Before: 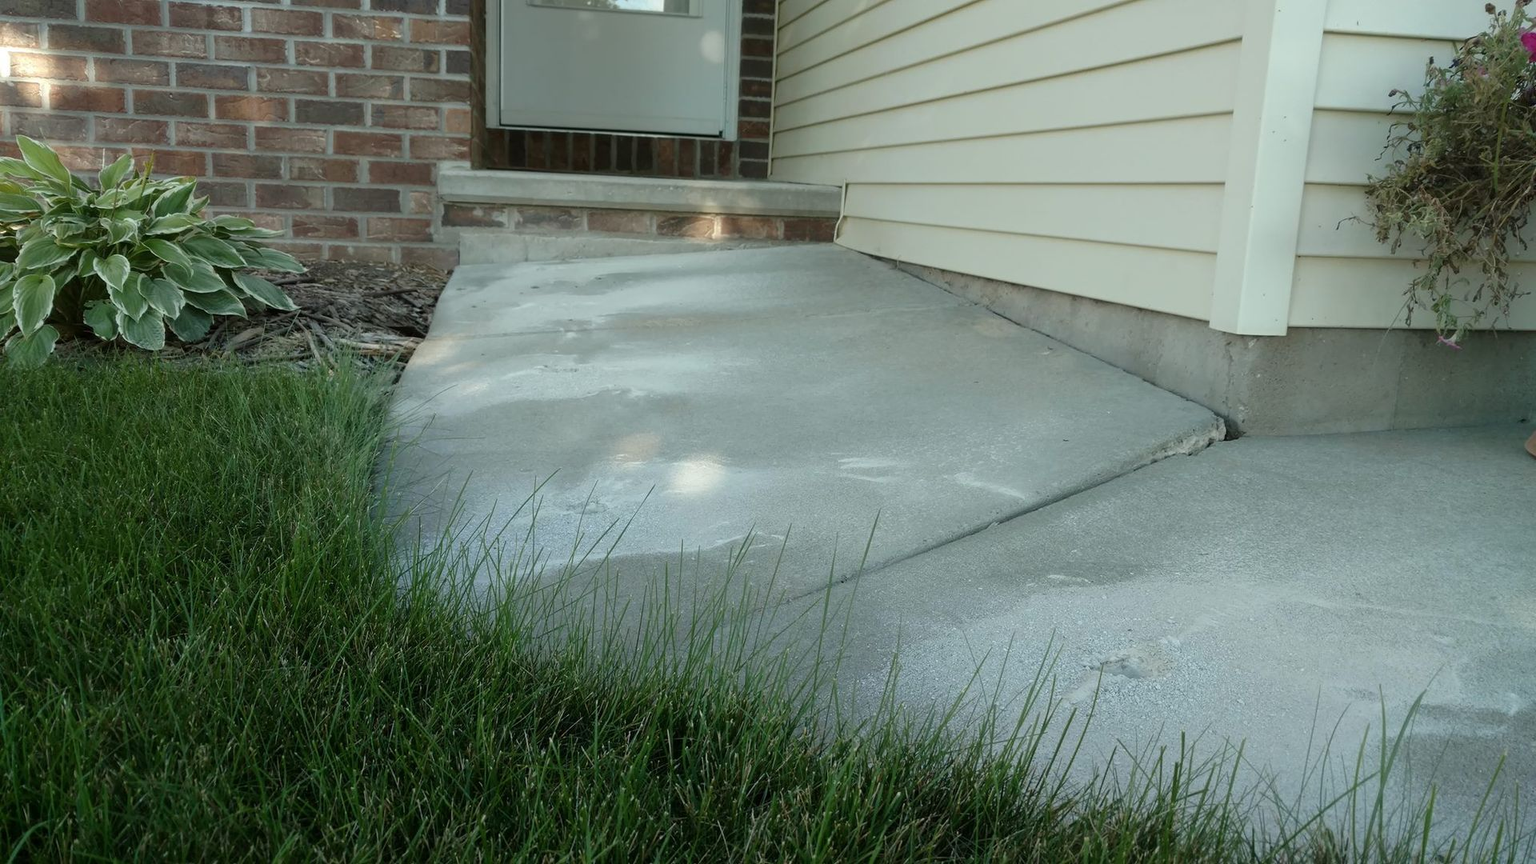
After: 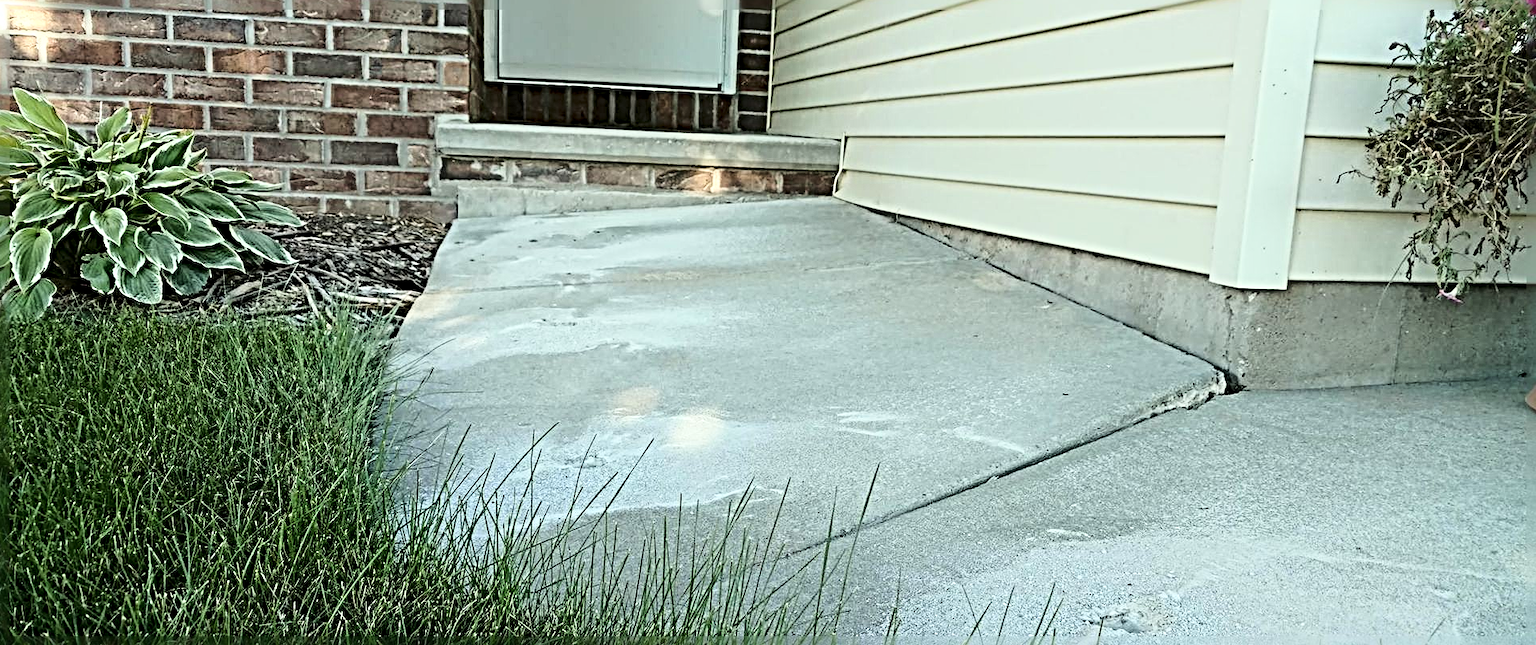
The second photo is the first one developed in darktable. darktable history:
exposure: compensate highlight preservation false
sharpen: radius 6.254, amount 1.784, threshold 0.141
crop: left 0.244%, top 5.539%, bottom 19.877%
tone equalizer: edges refinement/feathering 500, mask exposure compensation -1.57 EV, preserve details no
base curve: curves: ch0 [(0, 0) (0.028, 0.03) (0.121, 0.232) (0.46, 0.748) (0.859, 0.968) (1, 1)]
